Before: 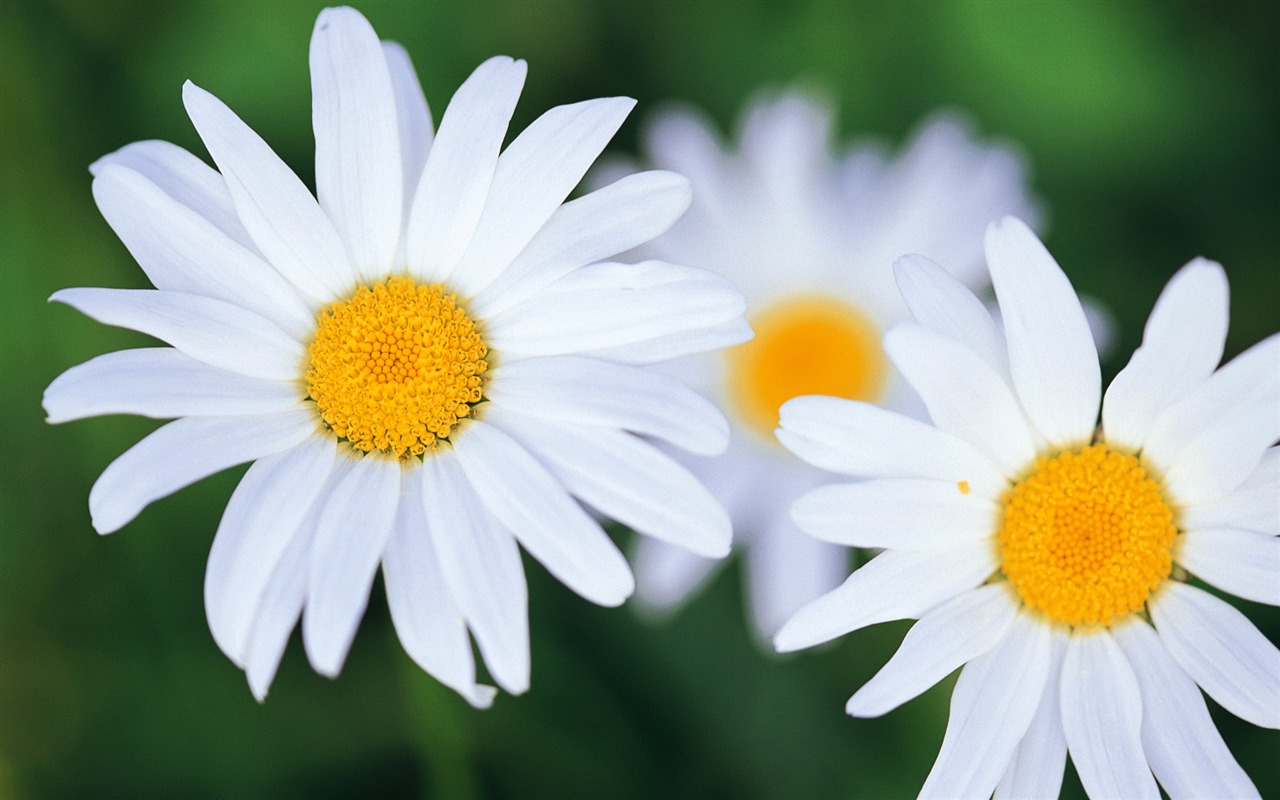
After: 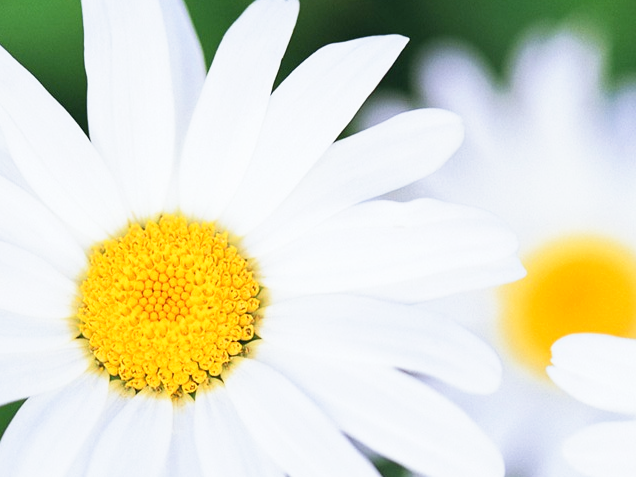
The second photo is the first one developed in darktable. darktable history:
base curve: curves: ch0 [(0, 0) (0.579, 0.807) (1, 1)], preserve colors none
crop: left 17.839%, top 7.831%, right 32.426%, bottom 32.494%
